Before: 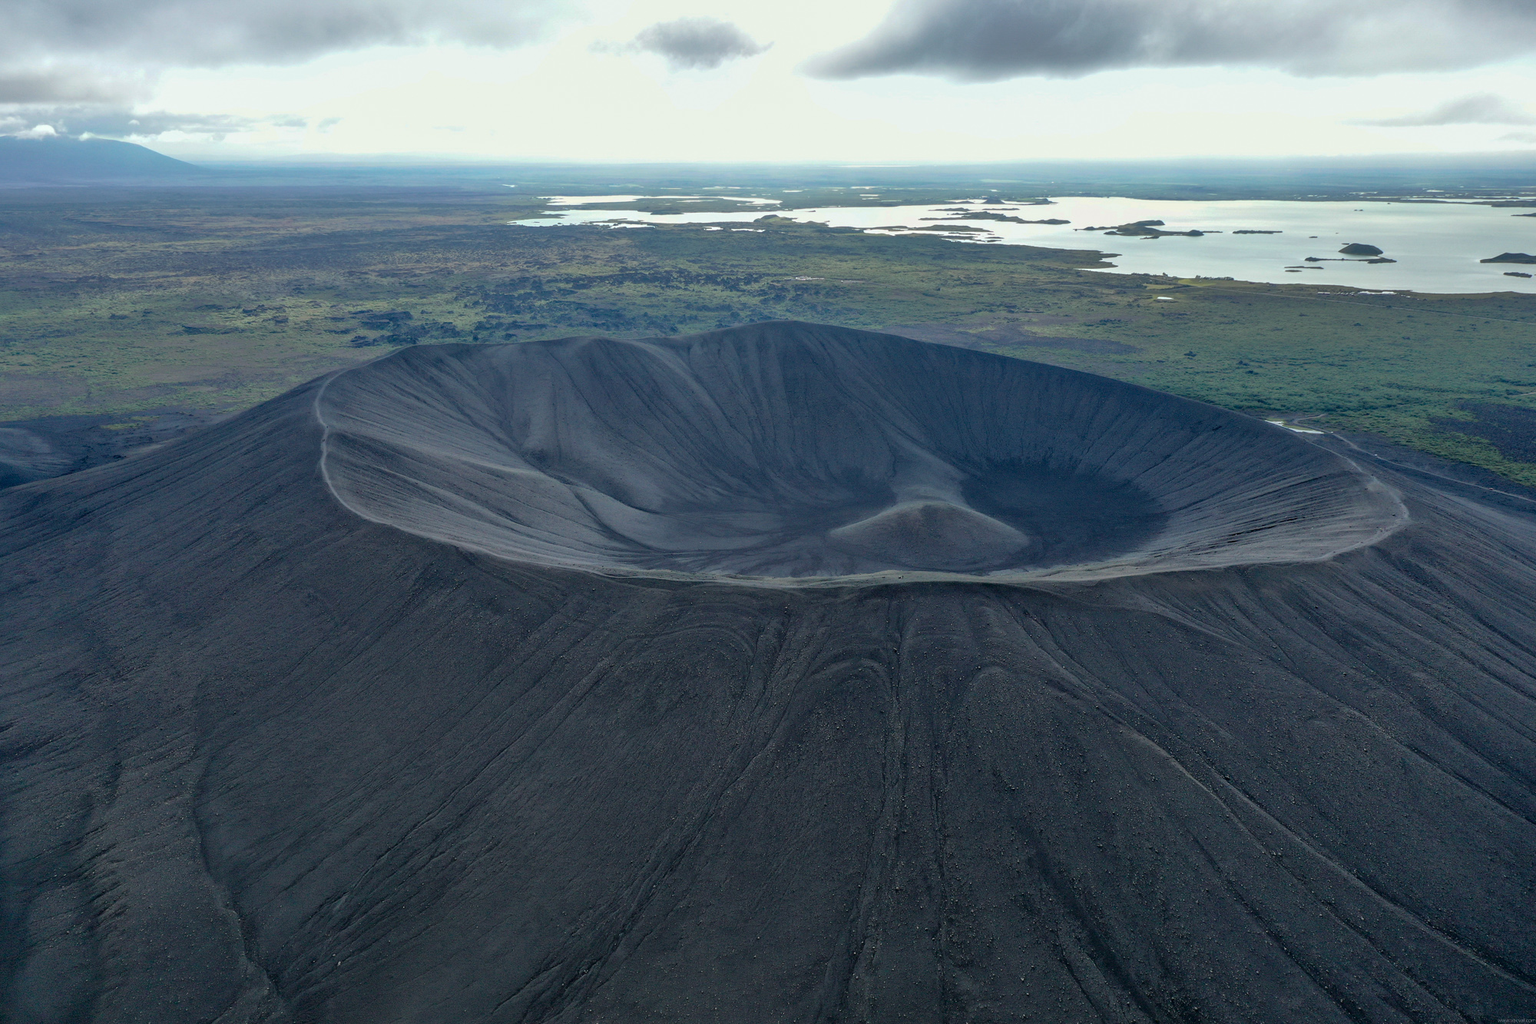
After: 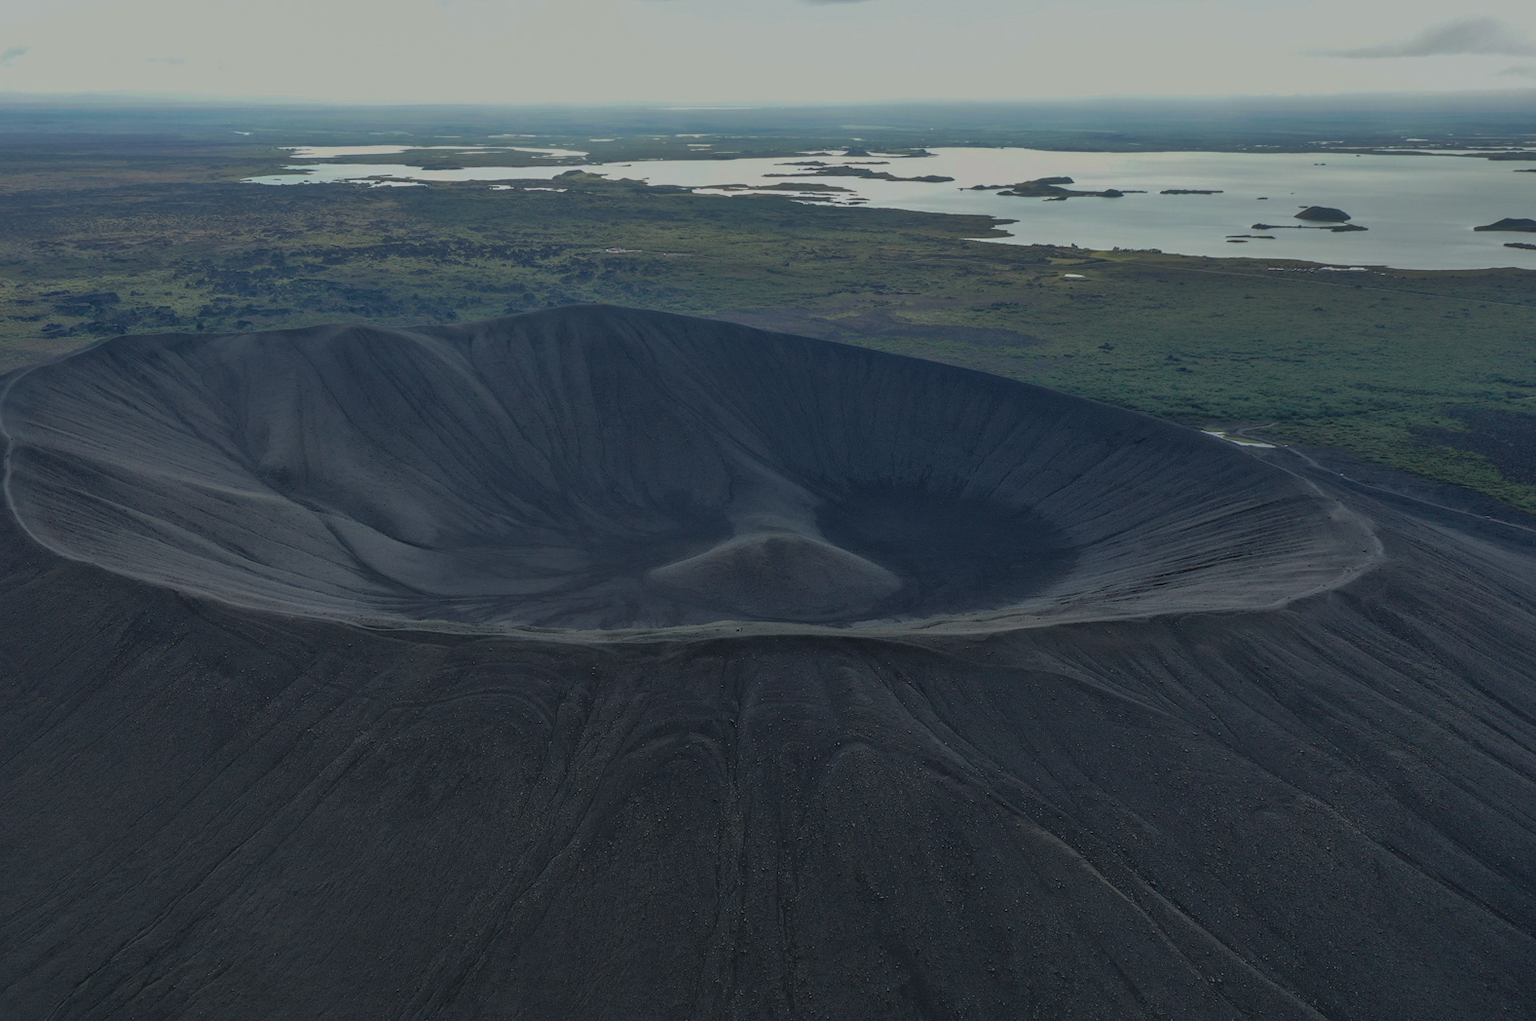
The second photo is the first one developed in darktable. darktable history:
crop and rotate: left 20.74%, top 7.912%, right 0.375%, bottom 13.378%
exposure: black level correction -0.016, exposure -1.018 EV, compensate highlight preservation false
